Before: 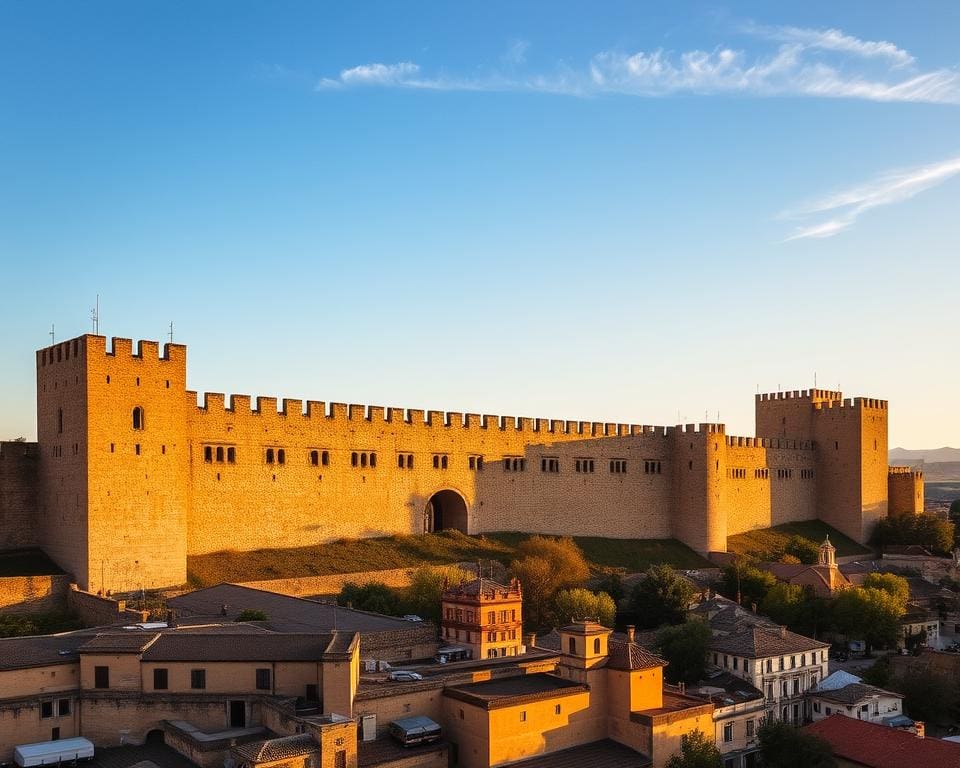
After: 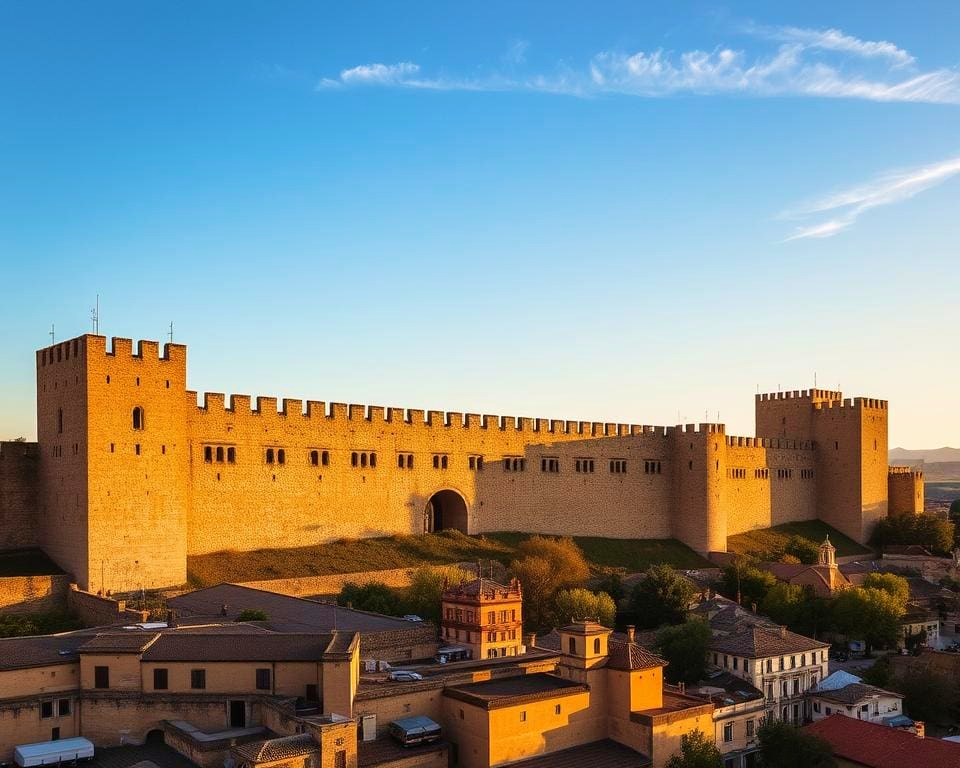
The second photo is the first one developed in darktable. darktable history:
velvia: strength 39.55%
